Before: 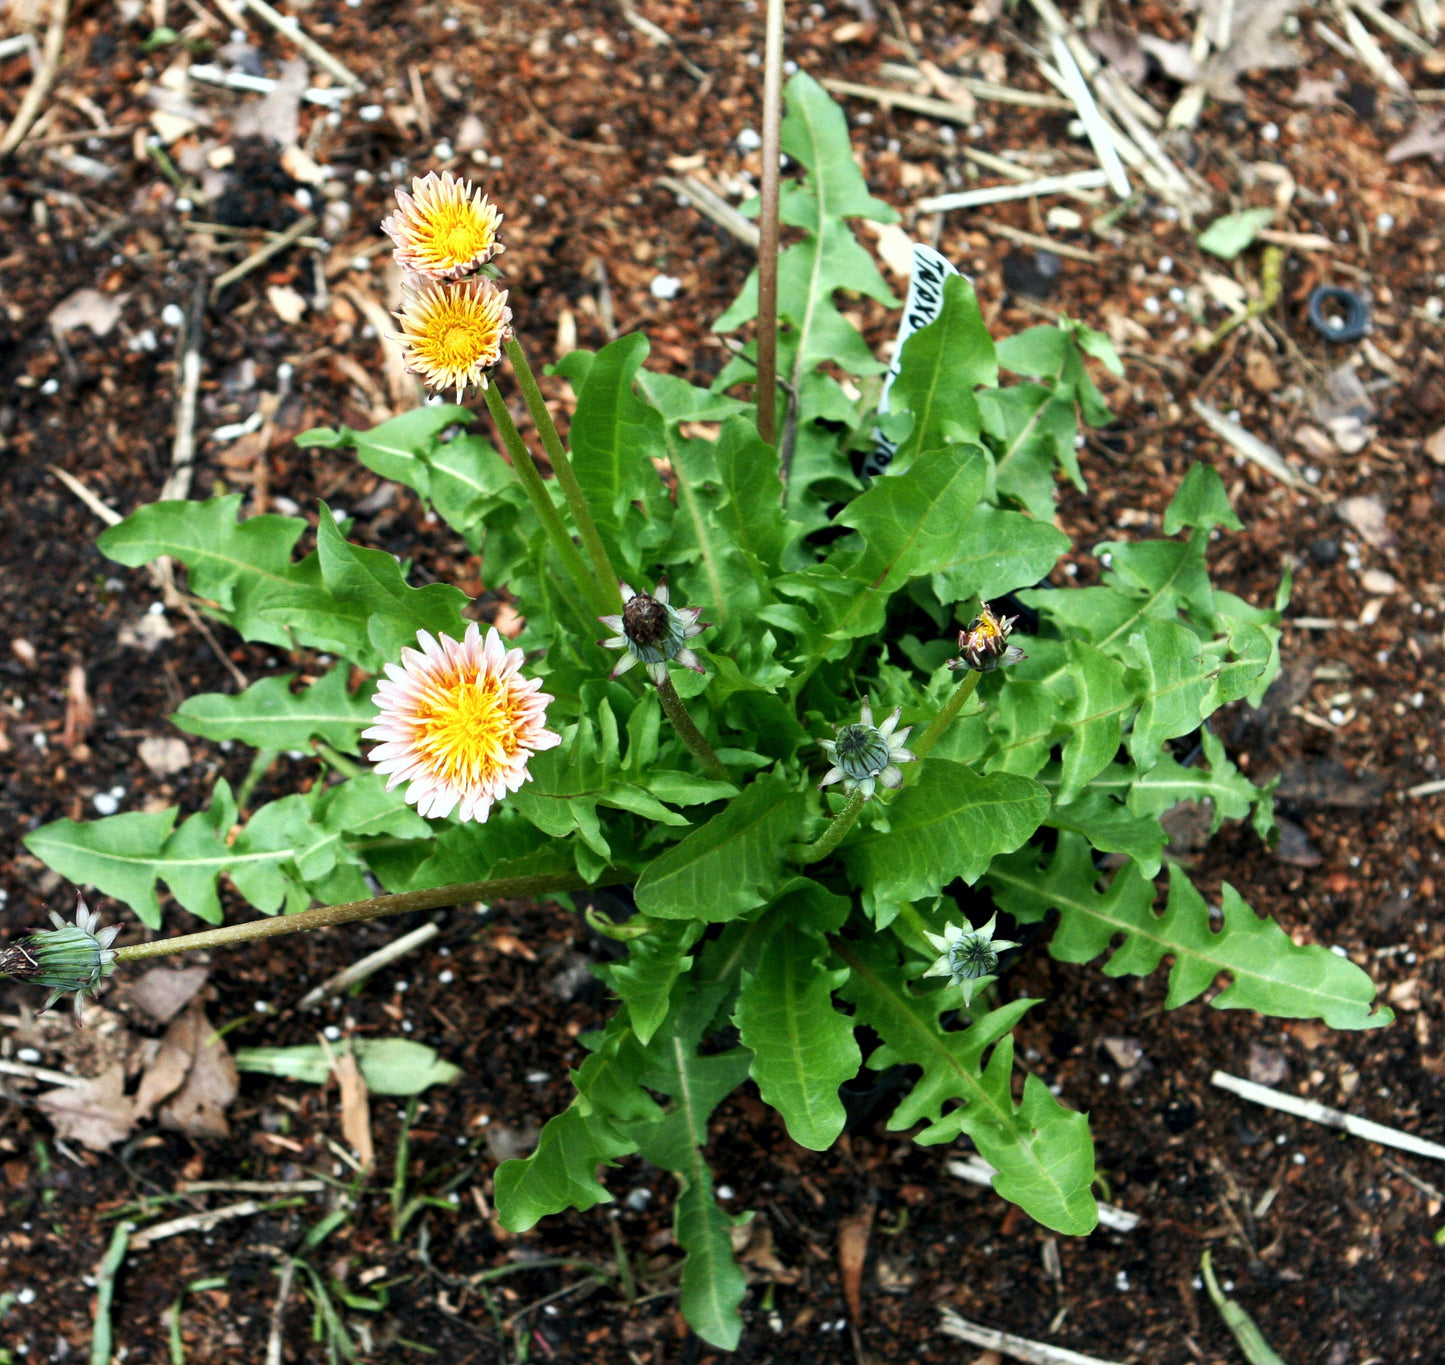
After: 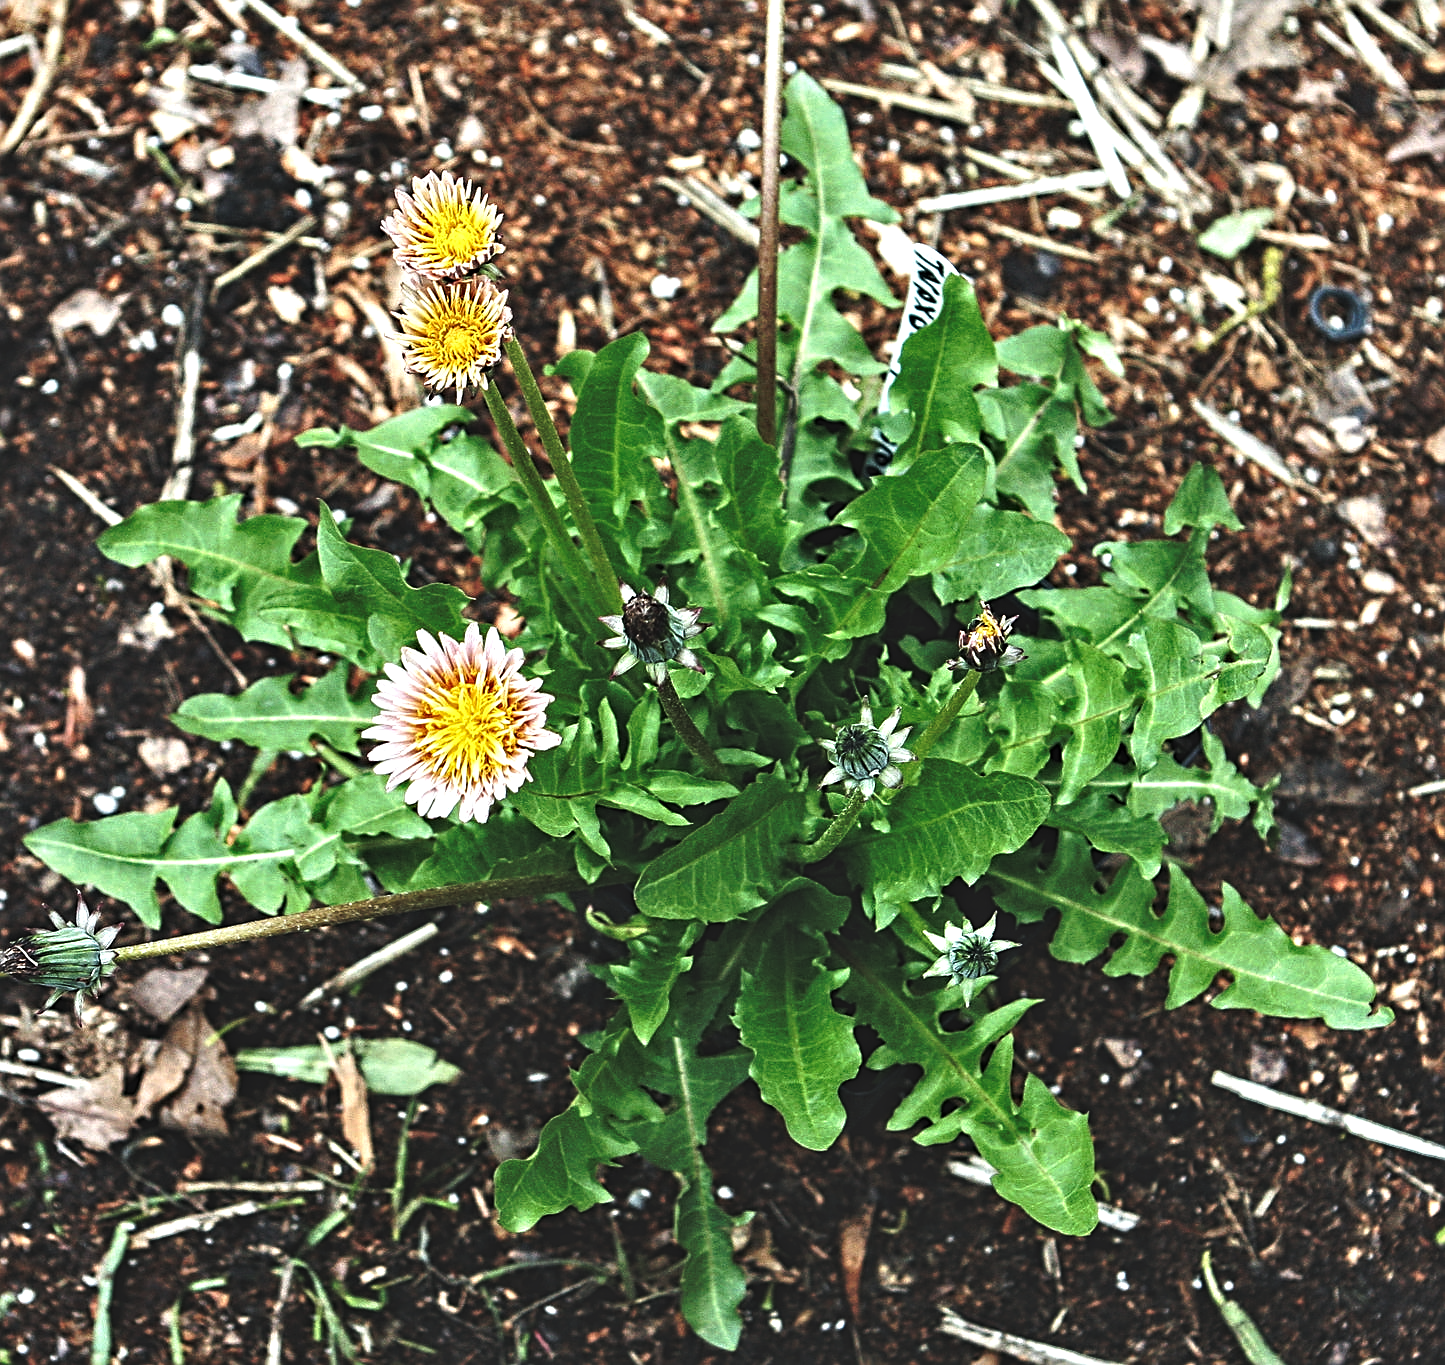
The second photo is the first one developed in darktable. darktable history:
contrast equalizer: octaves 7, y [[0.5, 0.542, 0.583, 0.625, 0.667, 0.708], [0.5 ×6], [0.5 ×6], [0 ×6], [0 ×6]]
exposure: black level correction -0.03, compensate exposure bias true, compensate highlight preservation false
sharpen: on, module defaults
tone curve: curves: ch0 [(0, 0) (0.003, 0.002) (0.011, 0.009) (0.025, 0.02) (0.044, 0.035) (0.069, 0.055) (0.1, 0.08) (0.136, 0.109) (0.177, 0.142) (0.224, 0.179) (0.277, 0.222) (0.335, 0.268) (0.399, 0.329) (0.468, 0.409) (0.543, 0.495) (0.623, 0.579) (0.709, 0.669) (0.801, 0.767) (0.898, 0.885) (1, 1)], preserve colors none
